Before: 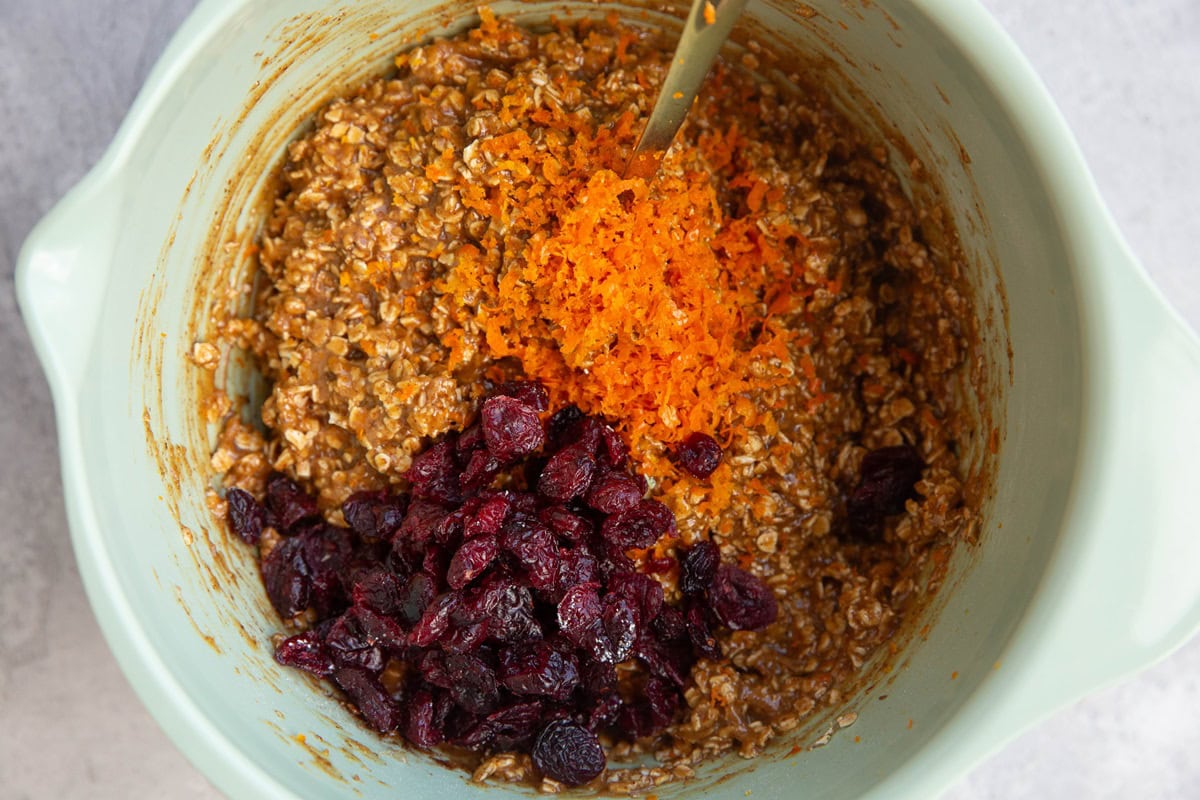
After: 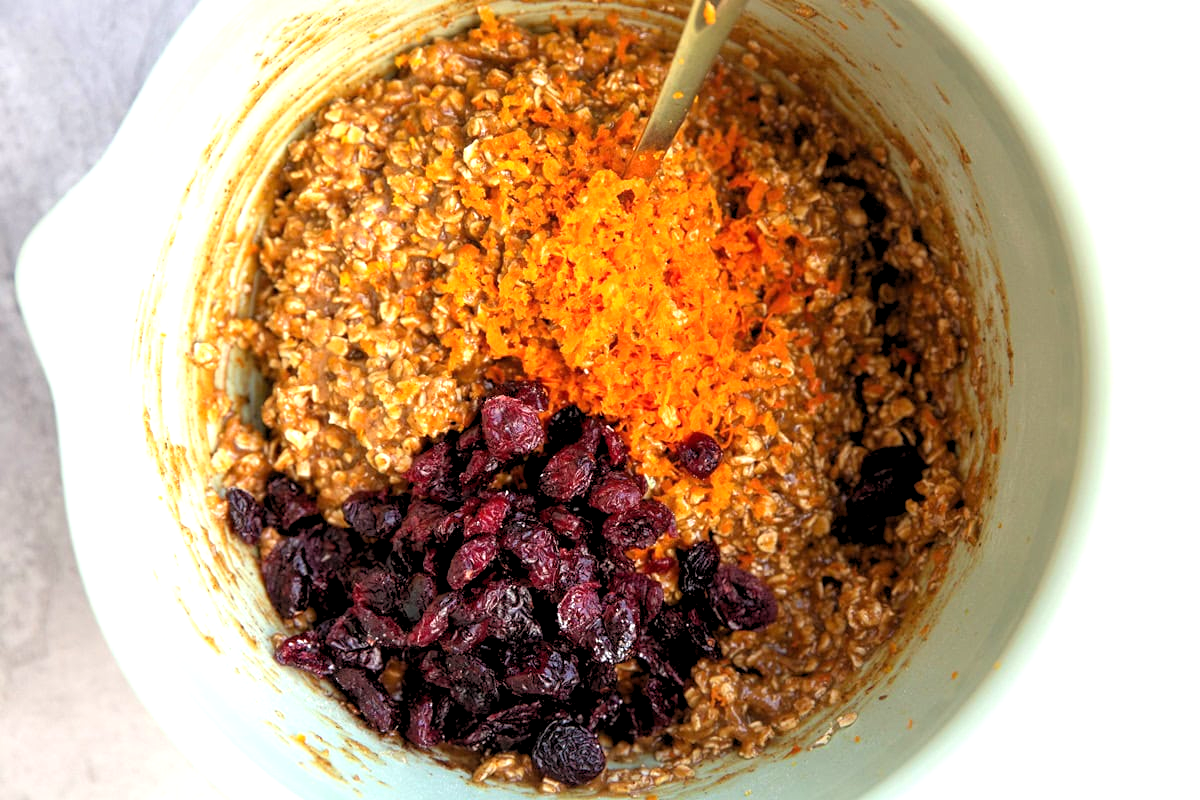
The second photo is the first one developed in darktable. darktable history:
rgb levels: levels [[0.01, 0.419, 0.839], [0, 0.5, 1], [0, 0.5, 1]]
exposure: exposure 0.6 EV, compensate highlight preservation false
